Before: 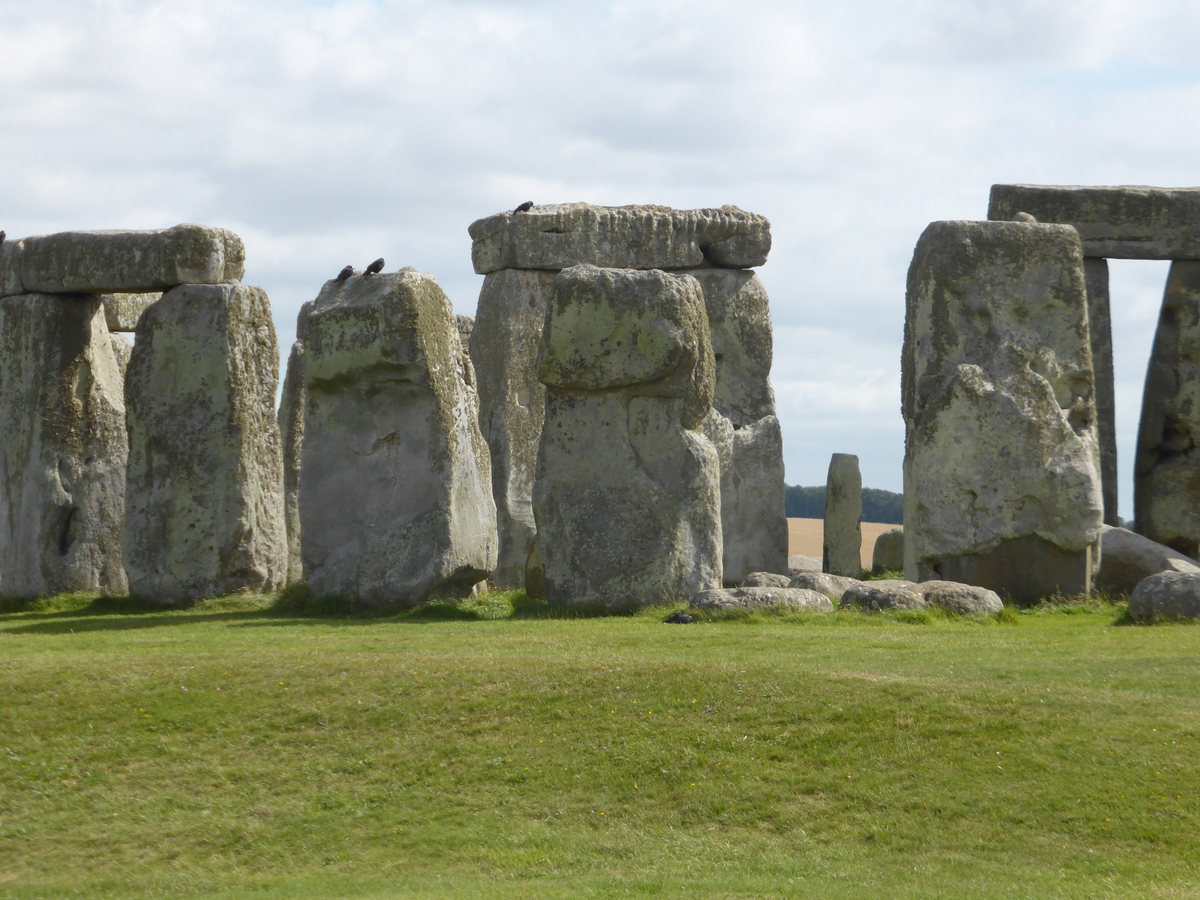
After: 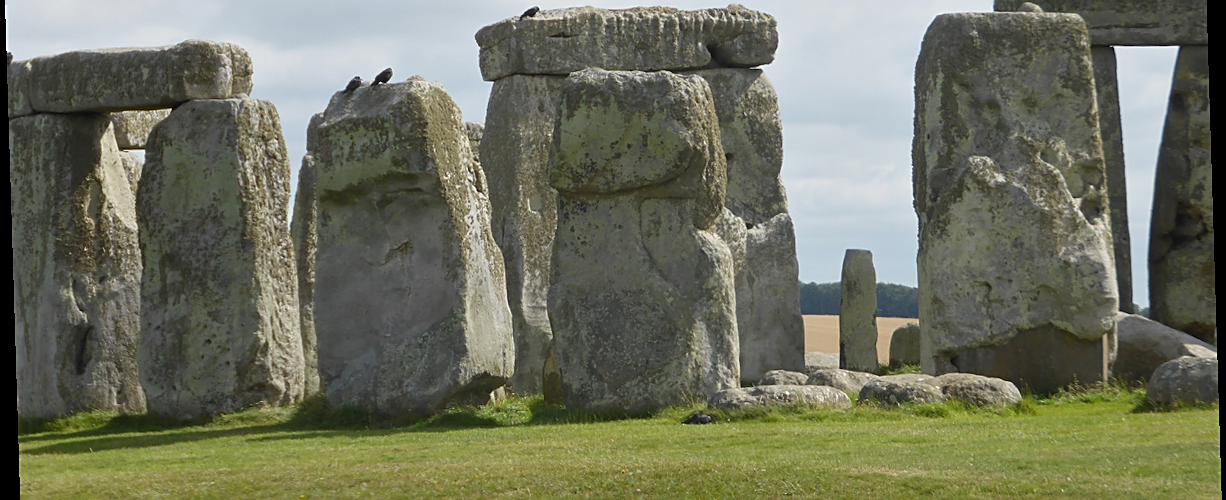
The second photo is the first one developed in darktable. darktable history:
tone equalizer: -8 EV -0.002 EV, -7 EV 0.005 EV, -6 EV -0.009 EV, -5 EV 0.011 EV, -4 EV -0.012 EV, -3 EV 0.007 EV, -2 EV -0.062 EV, -1 EV -0.293 EV, +0 EV -0.582 EV, smoothing diameter 2%, edges refinement/feathering 20, mask exposure compensation -1.57 EV, filter diffusion 5
sharpen: on, module defaults
rotate and perspective: rotation -1.75°, automatic cropping off
crop and rotate: top 23.043%, bottom 23.437%
